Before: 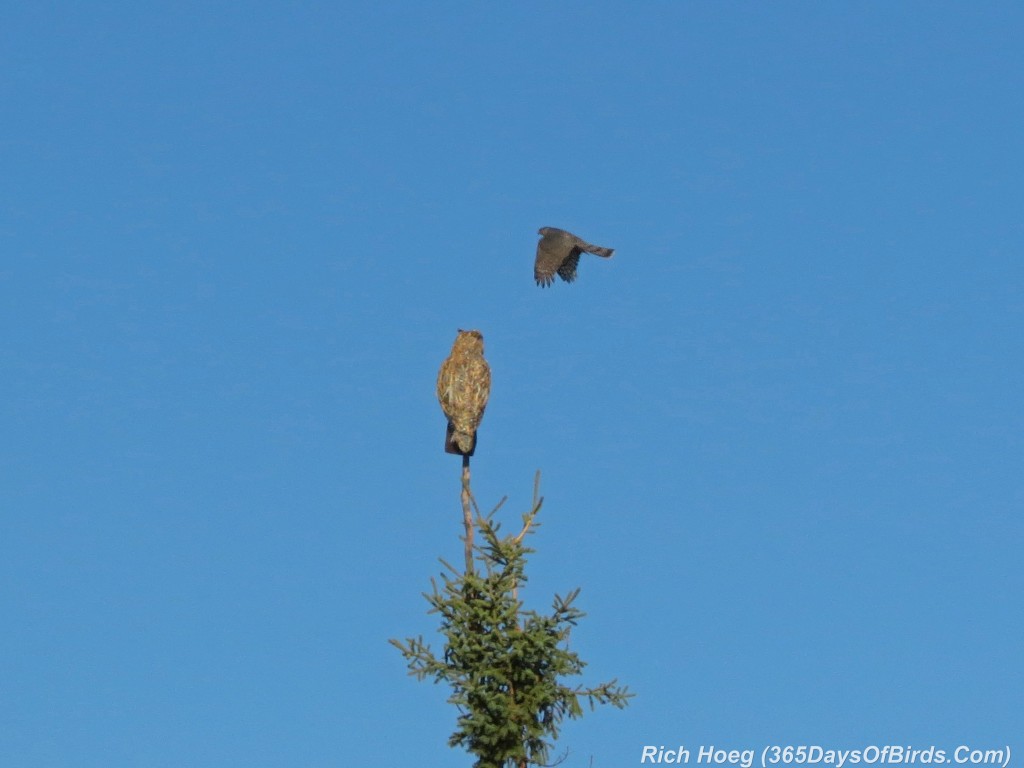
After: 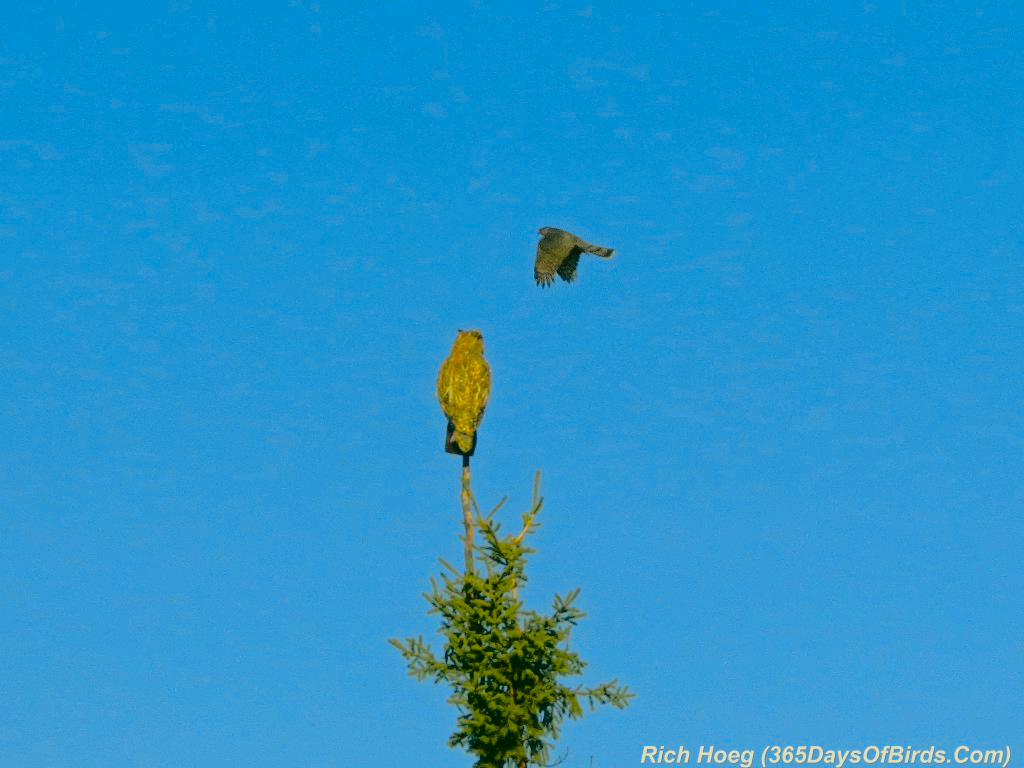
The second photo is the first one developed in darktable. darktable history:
exposure: exposure -0.38 EV, compensate highlight preservation false
tone curve: curves: ch0 [(0, 0.029) (0.168, 0.142) (0.359, 0.44) (0.469, 0.544) (0.634, 0.722) (0.858, 0.903) (1, 0.968)]; ch1 [(0, 0) (0.437, 0.453) (0.472, 0.47) (0.502, 0.502) (0.54, 0.534) (0.57, 0.592) (0.618, 0.66) (0.699, 0.749) (0.859, 0.899) (1, 1)]; ch2 [(0, 0) (0.33, 0.301) (0.421, 0.443) (0.476, 0.498) (0.505, 0.503) (0.547, 0.557) (0.586, 0.634) (0.608, 0.676) (1, 1)], color space Lab, independent channels, preserve colors none
color balance rgb: power › hue 312.52°, linear chroma grading › global chroma 39.904%, perceptual saturation grading › global saturation 0.936%, global vibrance 20%
color correction: highlights a* 4.86, highlights b* 23.77, shadows a* -15.88, shadows b* 3.74
